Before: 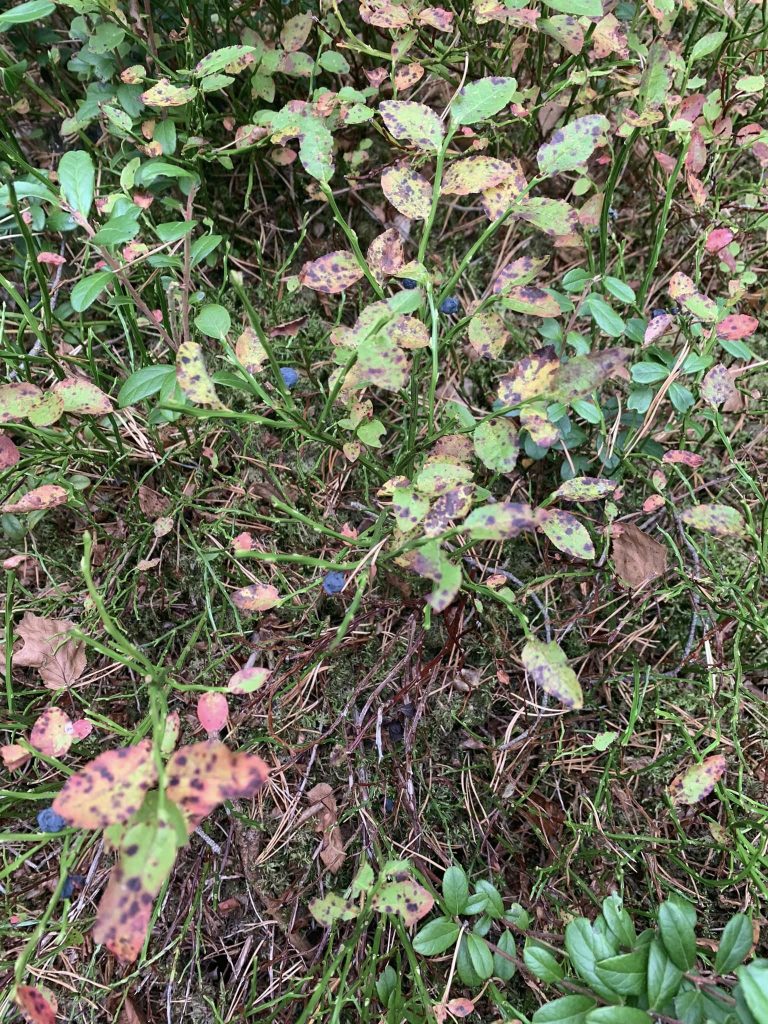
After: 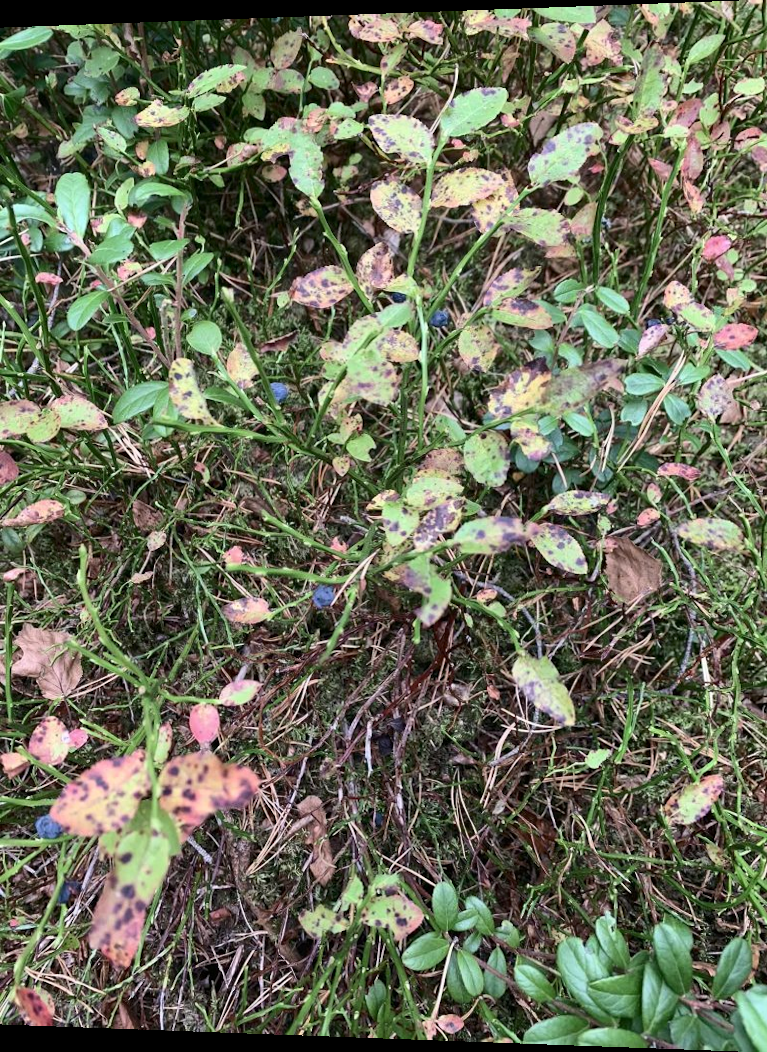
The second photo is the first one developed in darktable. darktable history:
contrast brightness saturation: contrast 0.14
rotate and perspective: lens shift (horizontal) -0.055, automatic cropping off
